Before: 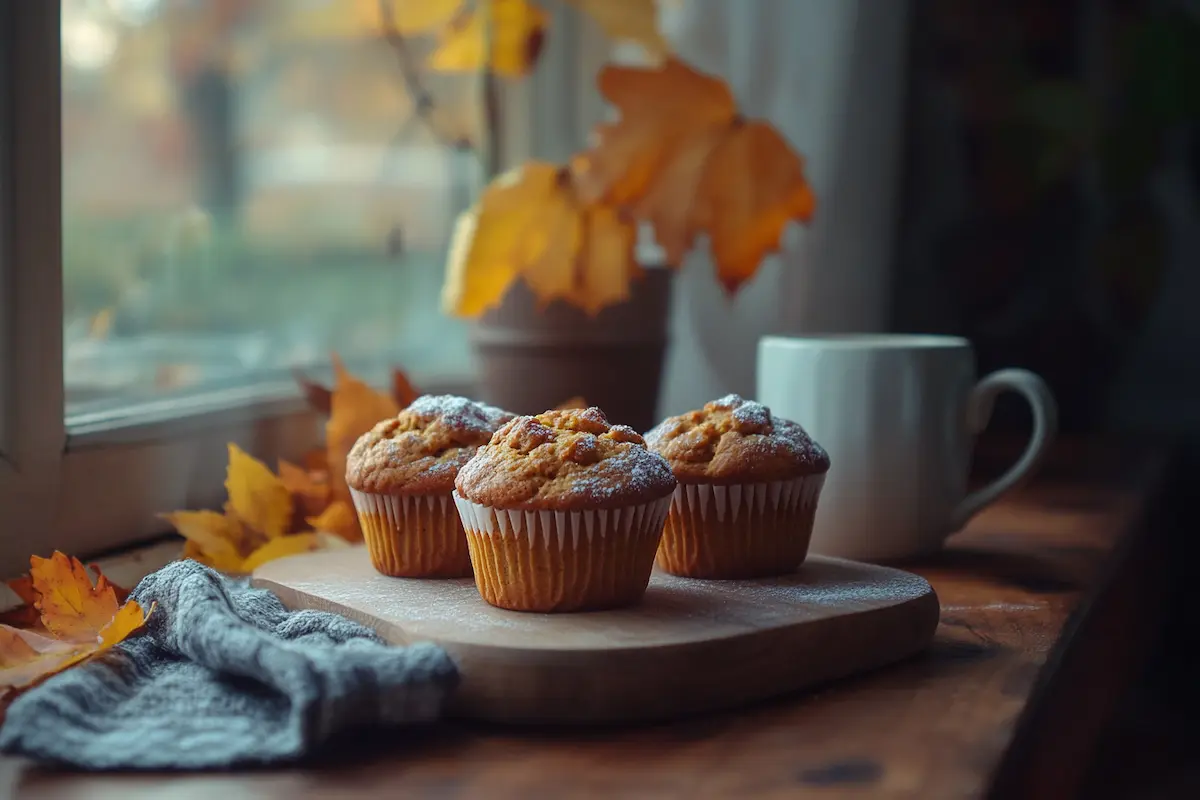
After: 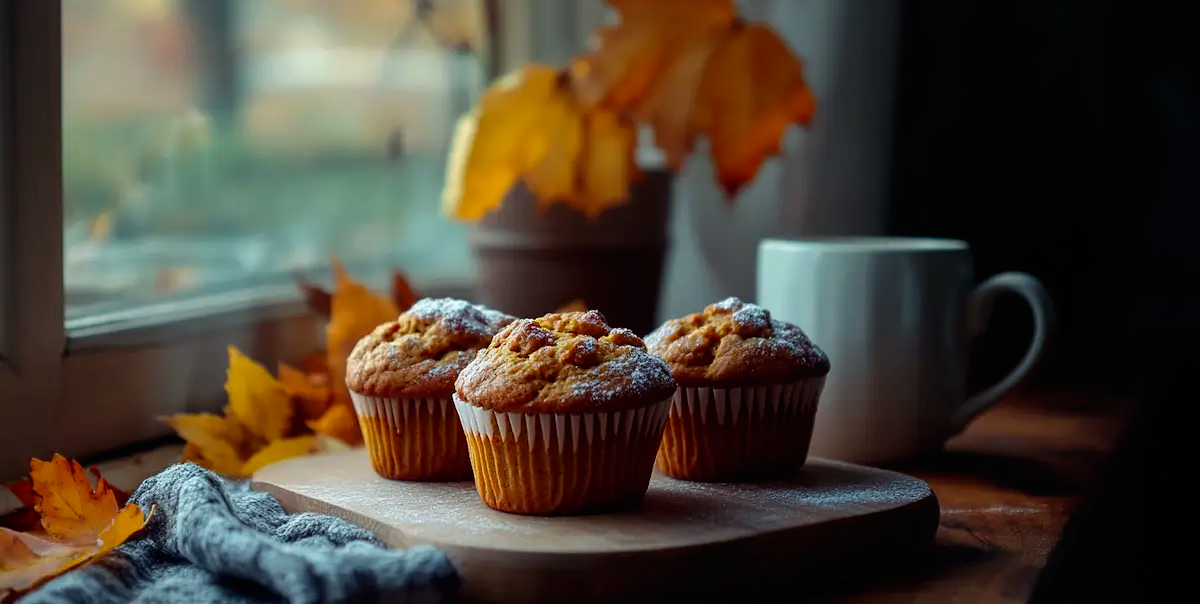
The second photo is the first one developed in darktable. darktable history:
crop and rotate: top 12.149%, bottom 12.249%
tone curve: curves: ch0 [(0, 0) (0.003, 0) (0.011, 0.001) (0.025, 0.003) (0.044, 0.006) (0.069, 0.009) (0.1, 0.013) (0.136, 0.032) (0.177, 0.067) (0.224, 0.121) (0.277, 0.185) (0.335, 0.255) (0.399, 0.333) (0.468, 0.417) (0.543, 0.508) (0.623, 0.606) (0.709, 0.71) (0.801, 0.819) (0.898, 0.926) (1, 1)], preserve colors none
